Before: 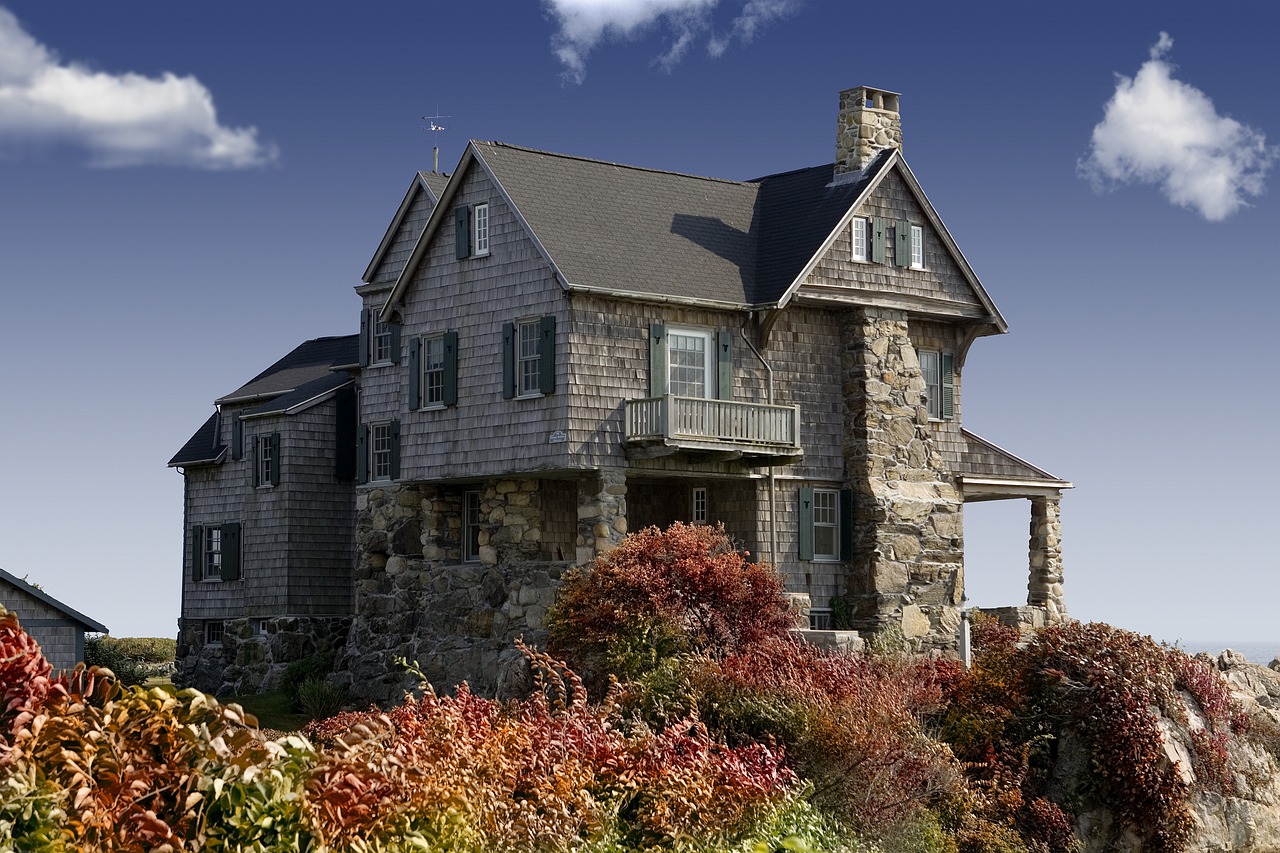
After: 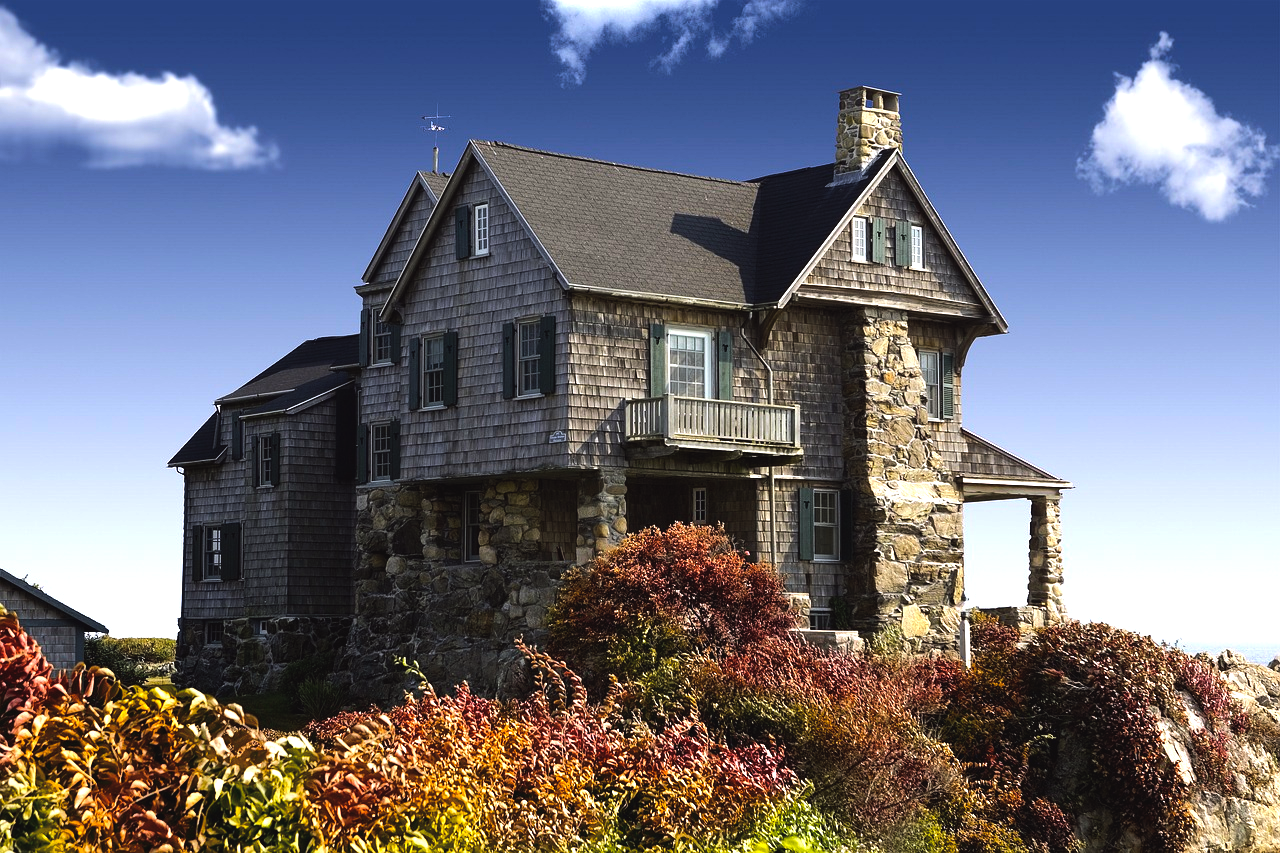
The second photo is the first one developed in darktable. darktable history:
color balance rgb: global offset › luminance 0.71%, perceptual saturation grading › global saturation -11.5%, perceptual brilliance grading › highlights 17.77%, perceptual brilliance grading › mid-tones 31.71%, perceptual brilliance grading › shadows -31.01%, global vibrance 50%
color balance: lift [1, 1.001, 0.999, 1.001], gamma [1, 1.004, 1.007, 0.993], gain [1, 0.991, 0.987, 1.013], contrast 7.5%, contrast fulcrum 10%, output saturation 115%
